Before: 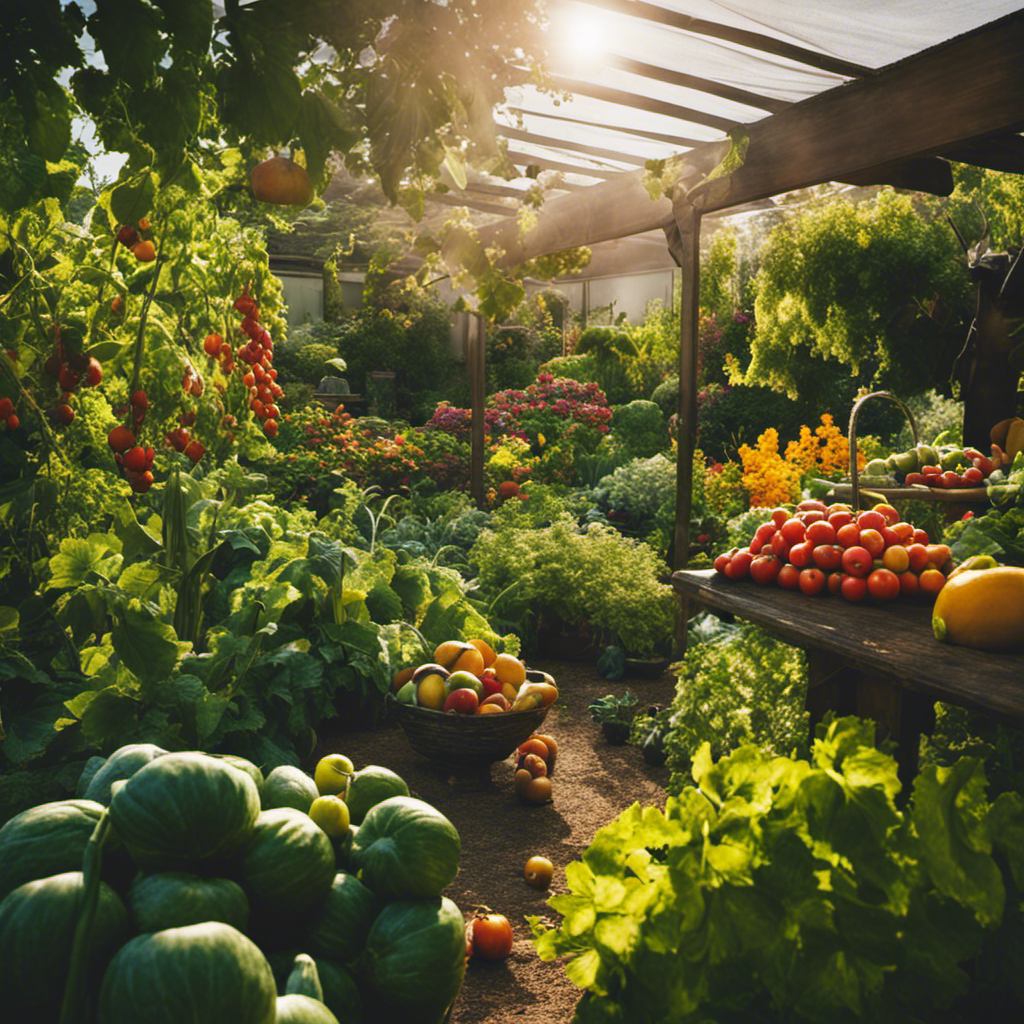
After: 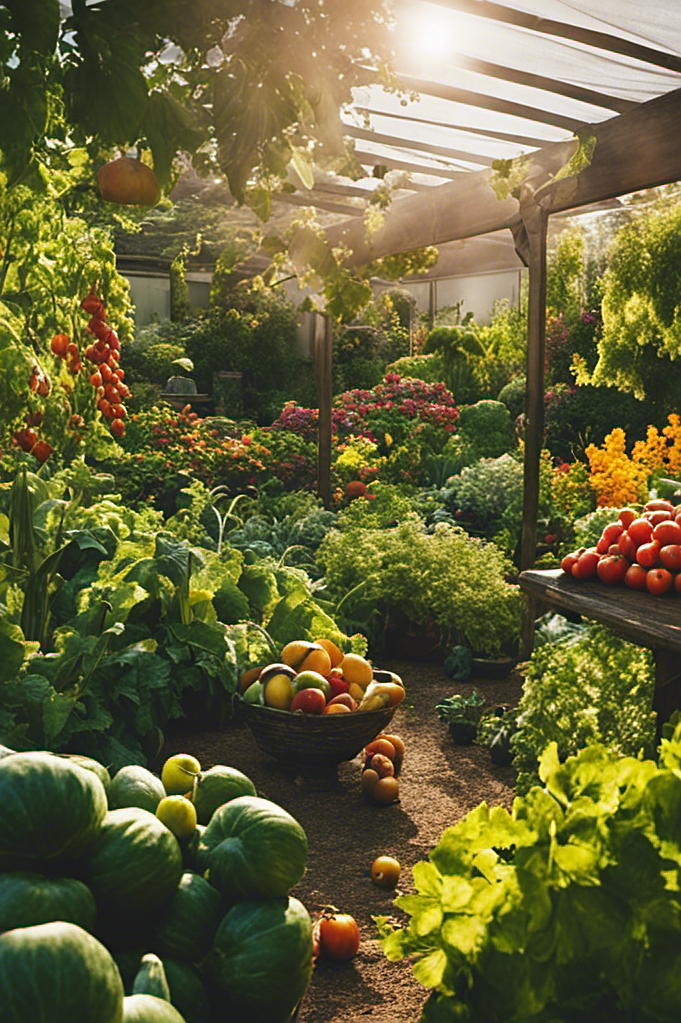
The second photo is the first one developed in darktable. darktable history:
crop and rotate: left 14.968%, right 18.523%
sharpen: amount 0.49
